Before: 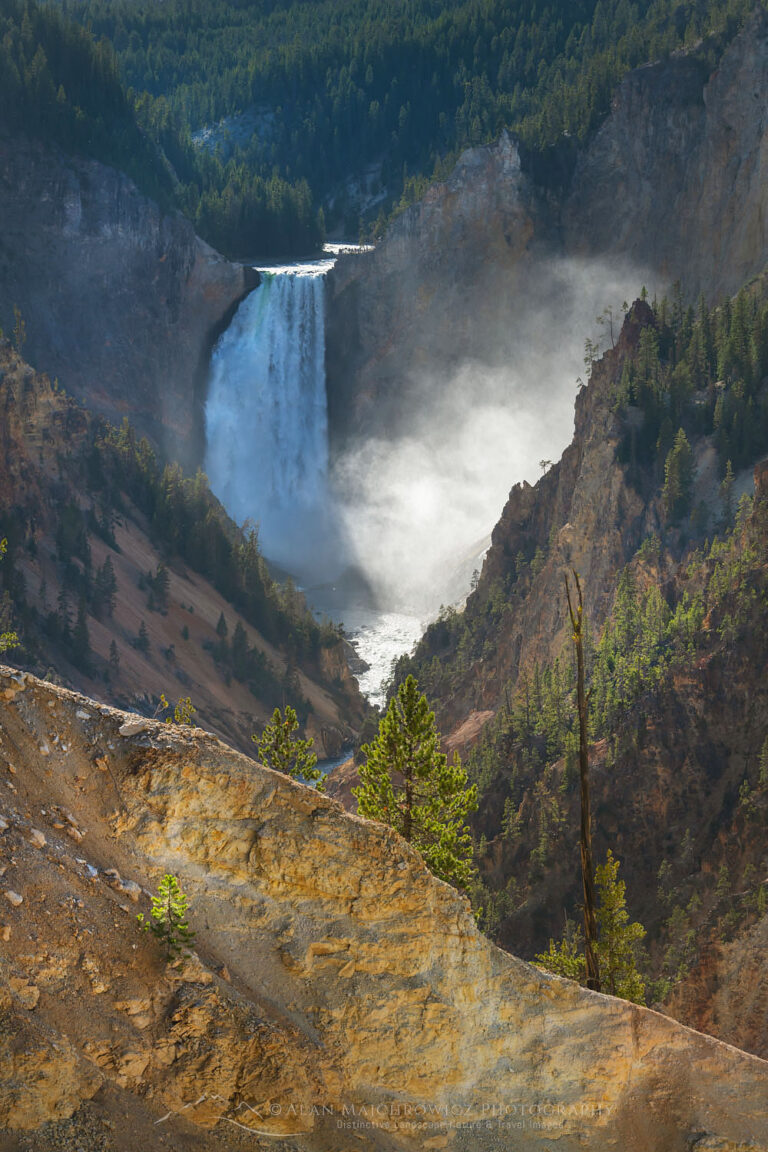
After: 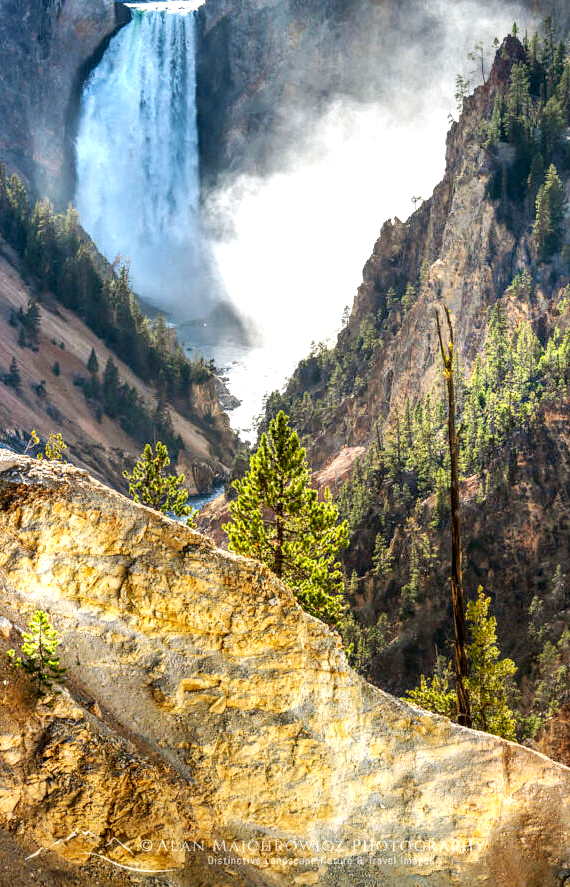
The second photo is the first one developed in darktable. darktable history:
local contrast: highlights 60%, shadows 64%, detail 160%
exposure: black level correction 0.001, exposure 0.499 EV, compensate highlight preservation false
crop: left 16.84%, top 22.956%, right 8.907%
shadows and highlights: shadows 53.18, soften with gaussian
base curve: curves: ch0 [(0, 0) (0.032, 0.025) (0.121, 0.166) (0.206, 0.329) (0.605, 0.79) (1, 1)], preserve colors none
